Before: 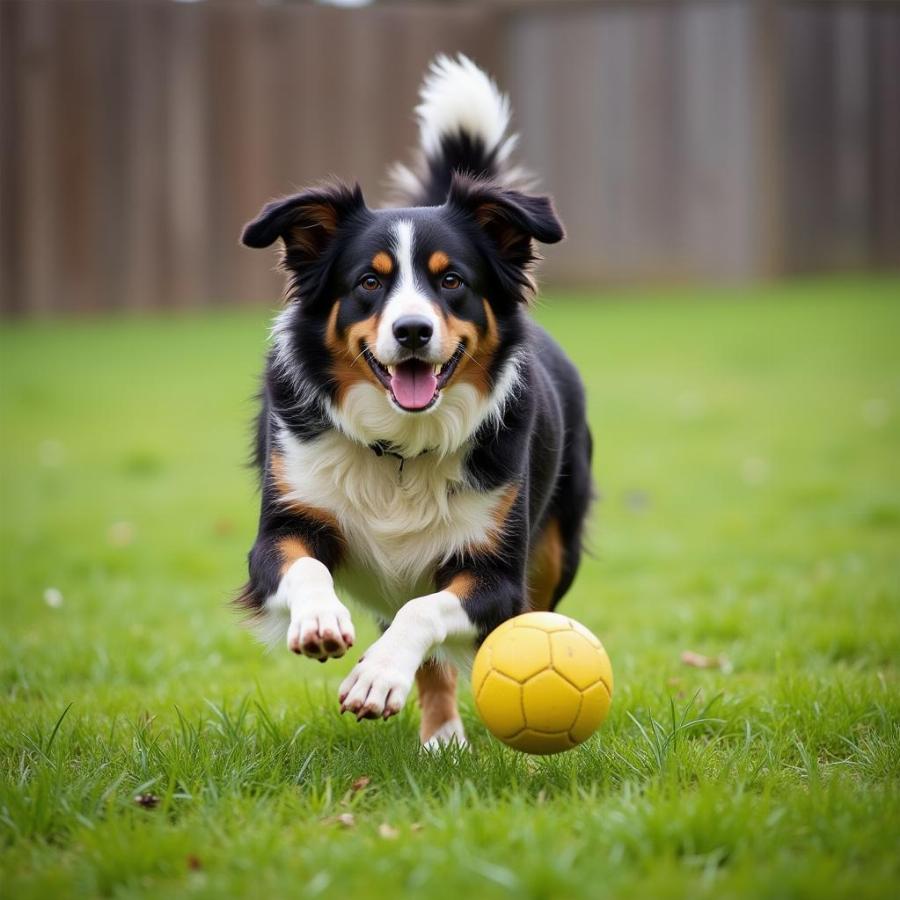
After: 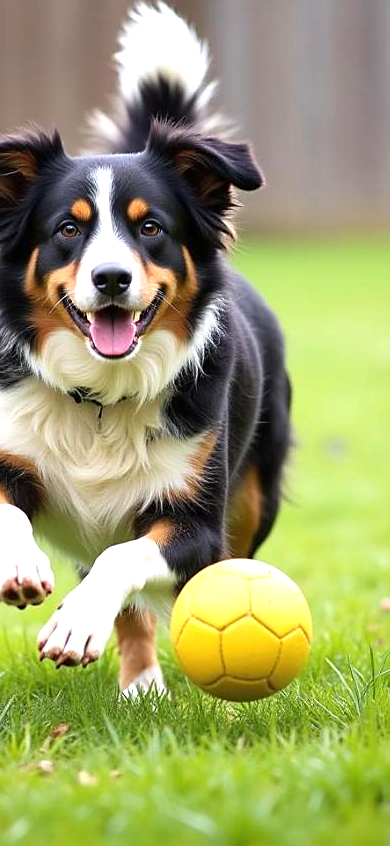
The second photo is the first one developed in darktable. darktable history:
crop: left 33.512%, top 5.955%, right 23.05%
exposure: black level correction 0, exposure 0.695 EV, compensate highlight preservation false
sharpen: radius 1.812, amount 0.404, threshold 1.719
